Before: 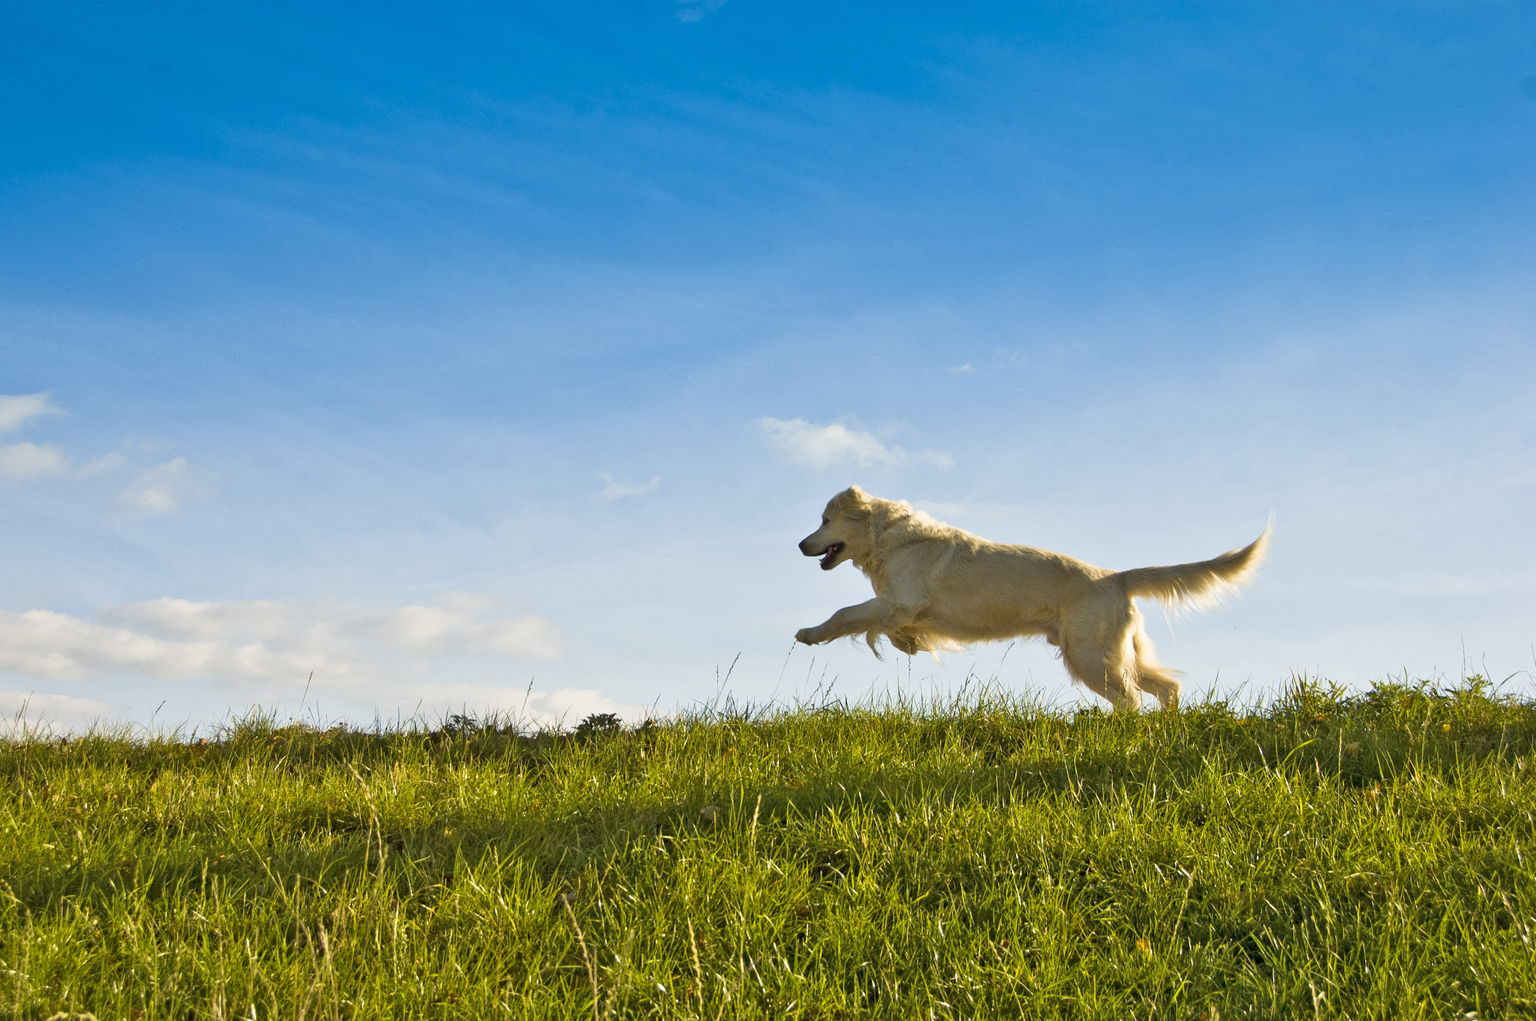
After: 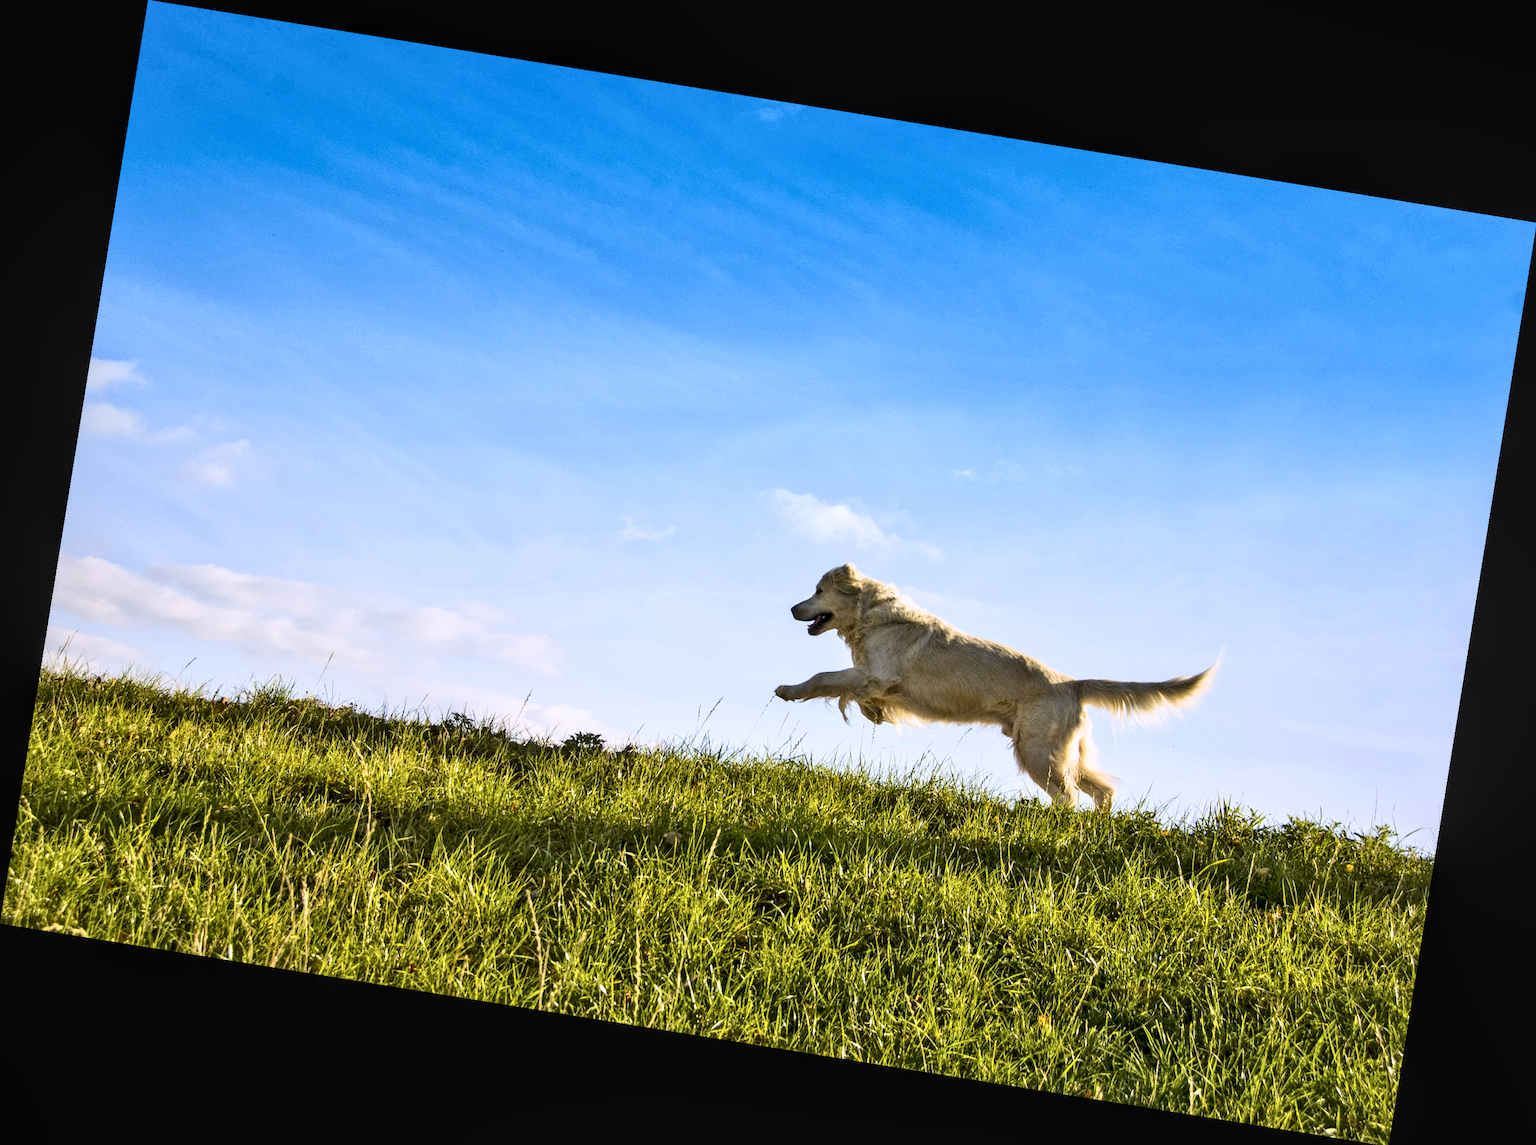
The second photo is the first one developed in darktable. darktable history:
contrast brightness saturation: contrast 0.28
rgb levels: levels [[0.01, 0.419, 0.839], [0, 0.5, 1], [0, 0.5, 1]]
local contrast: on, module defaults
rotate and perspective: rotation 9.12°, automatic cropping off
white balance: red 1.004, blue 1.096
shadows and highlights: shadows 62.66, white point adjustment 0.37, highlights -34.44, compress 83.82%
